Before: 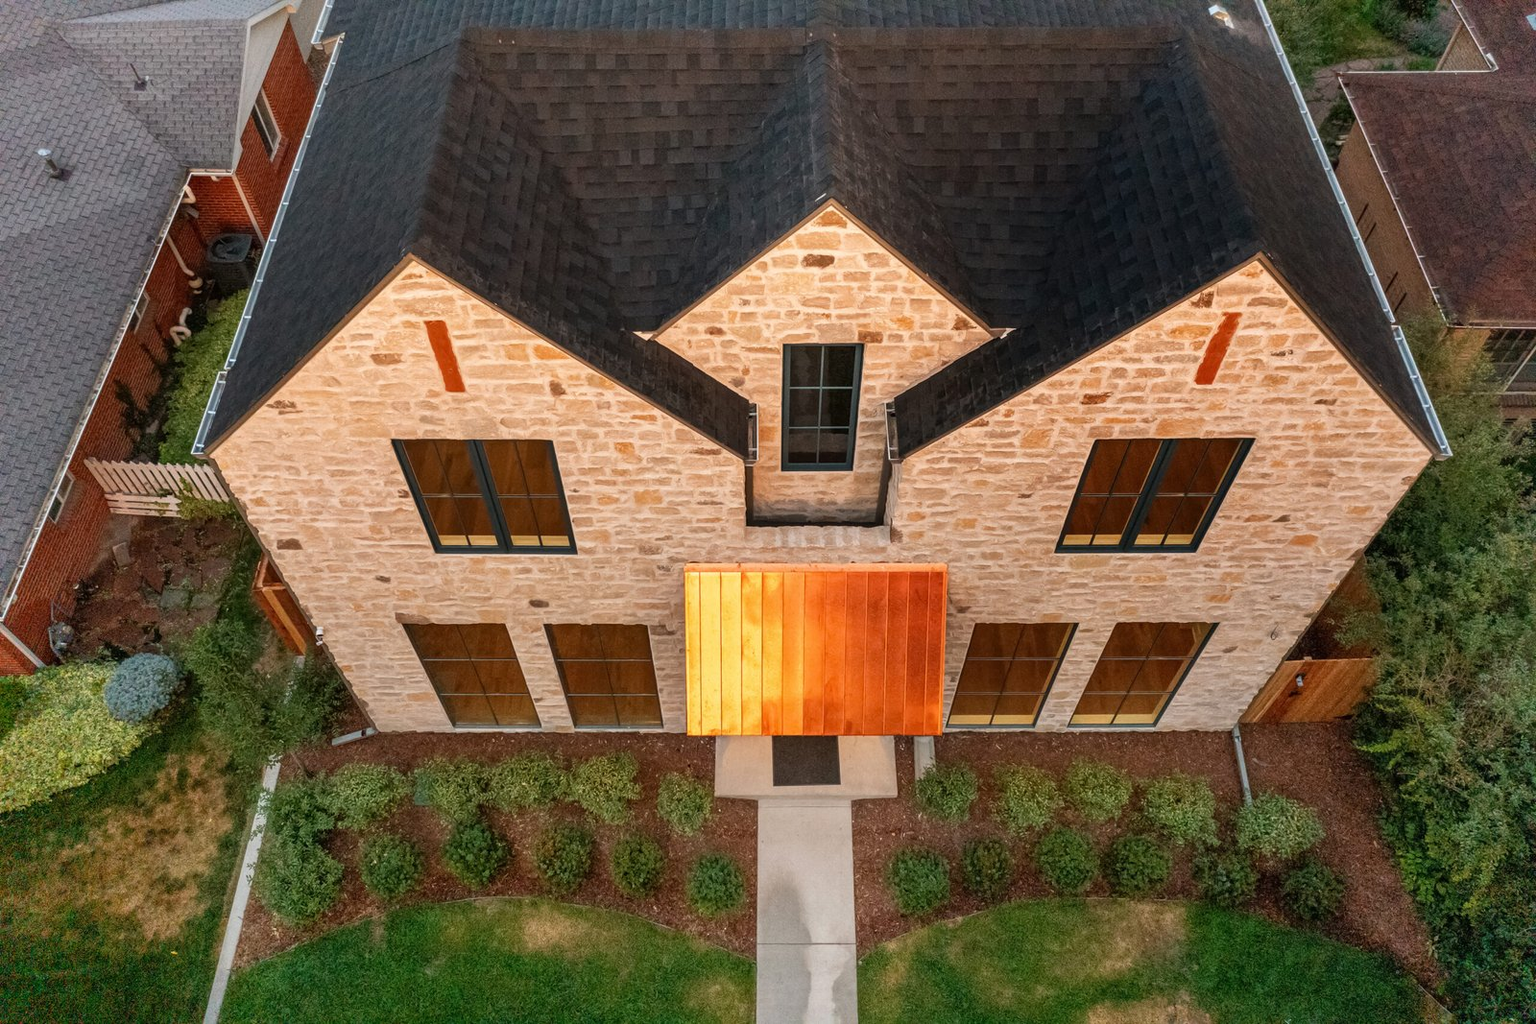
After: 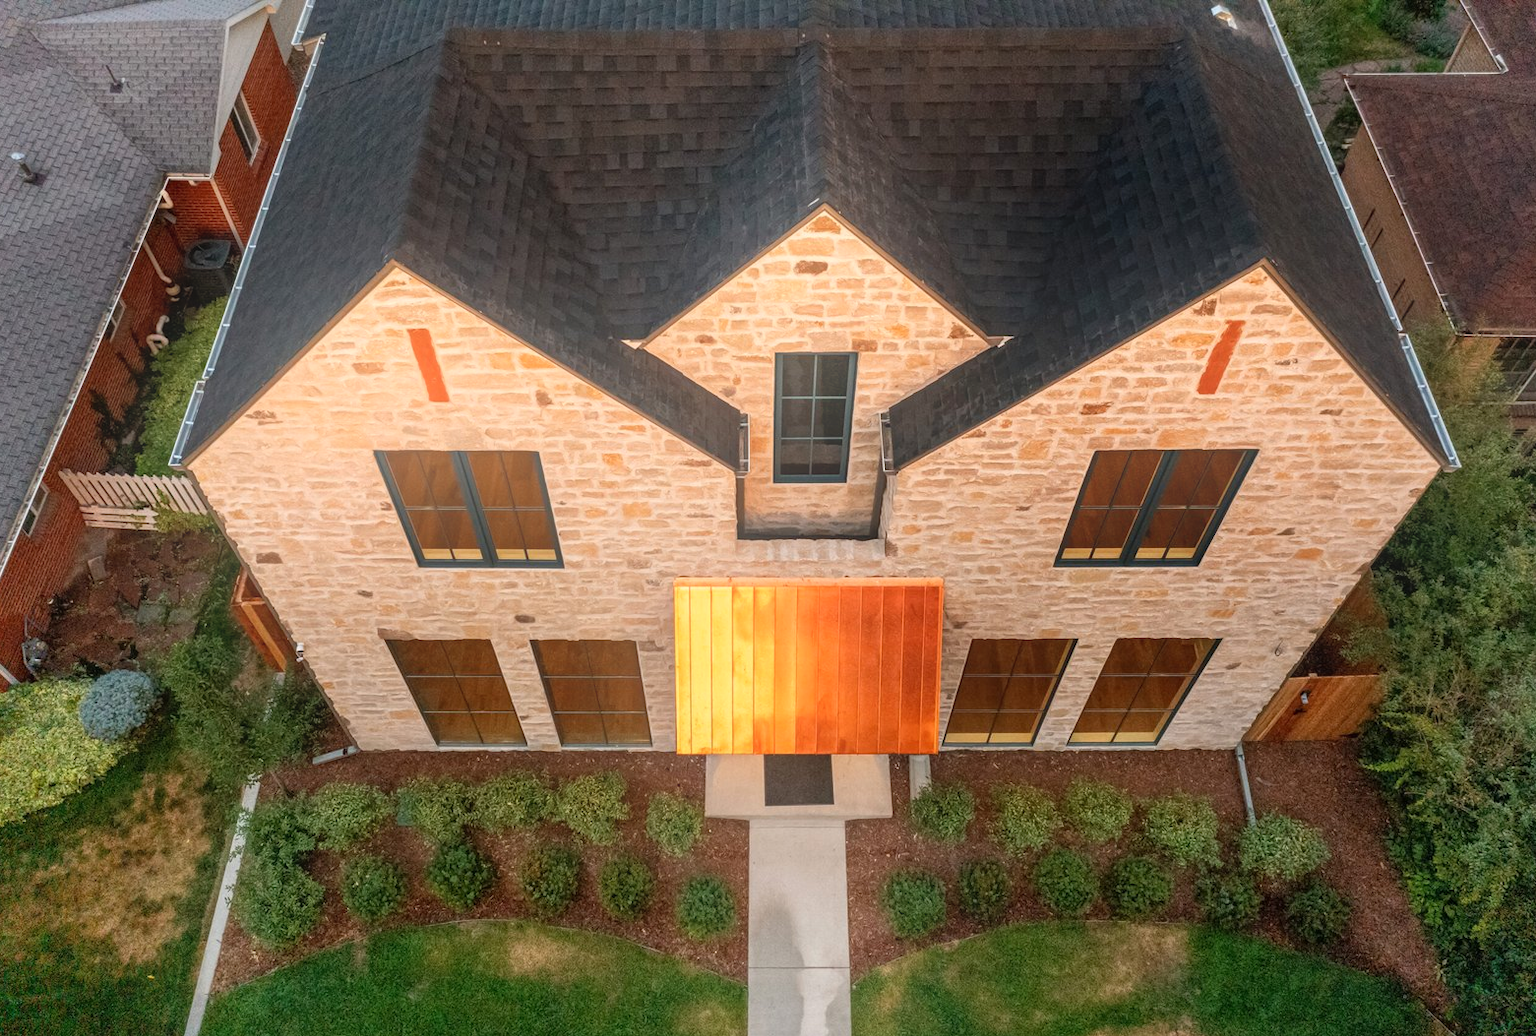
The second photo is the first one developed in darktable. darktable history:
bloom: on, module defaults
crop and rotate: left 1.774%, right 0.633%, bottom 1.28%
